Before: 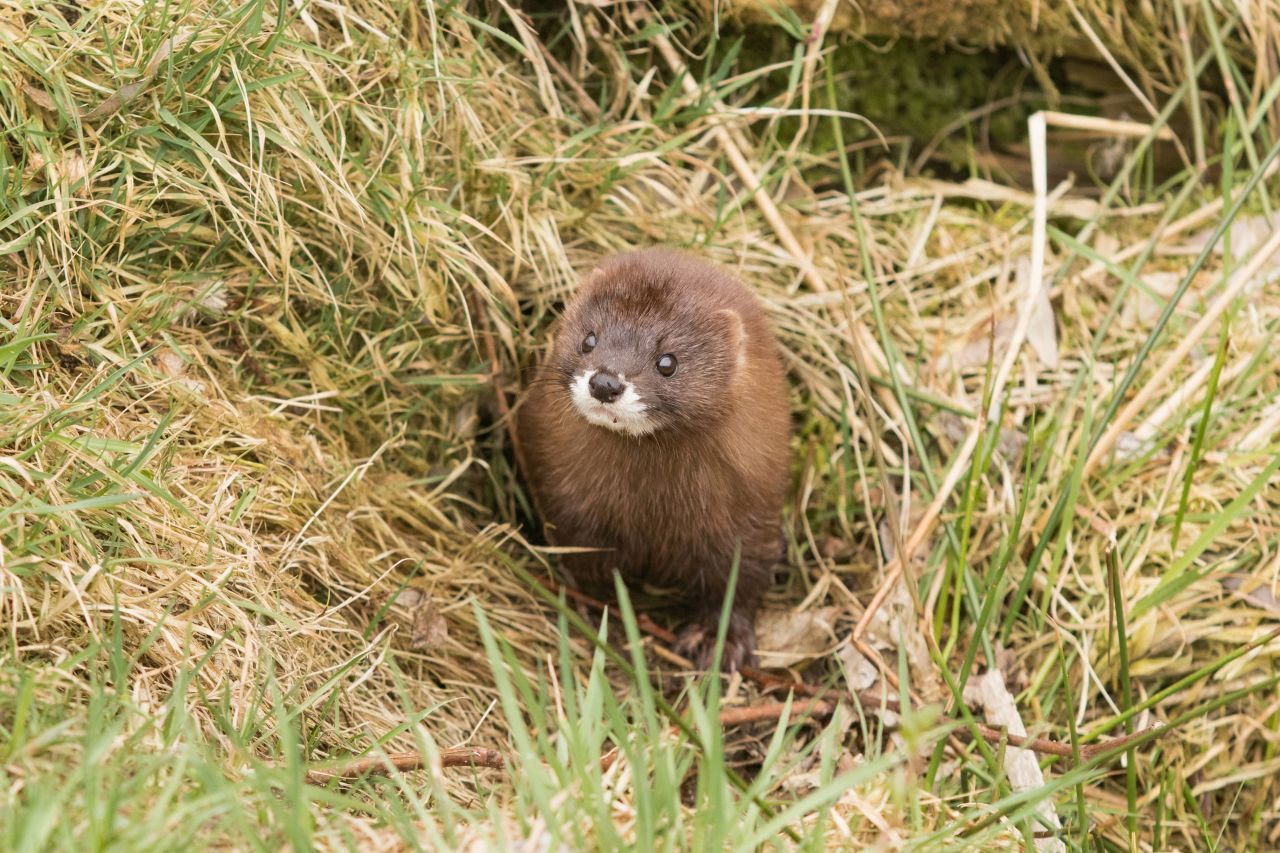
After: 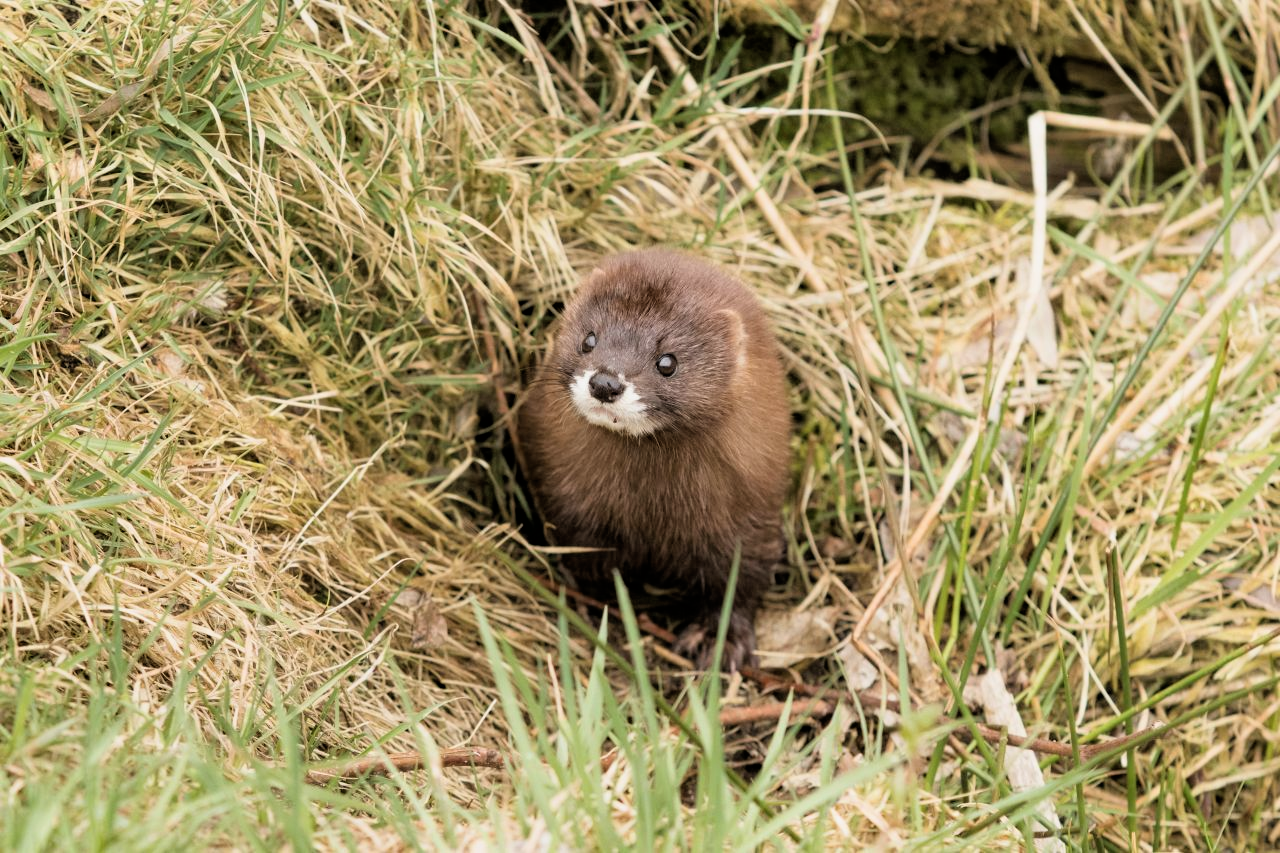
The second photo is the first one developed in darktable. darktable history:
filmic rgb: black relative exposure -4.93 EV, white relative exposure 2.84 EV, hardness 3.72
white balance: red 1, blue 1
contrast brightness saturation: contrast 0.01, saturation -0.05
